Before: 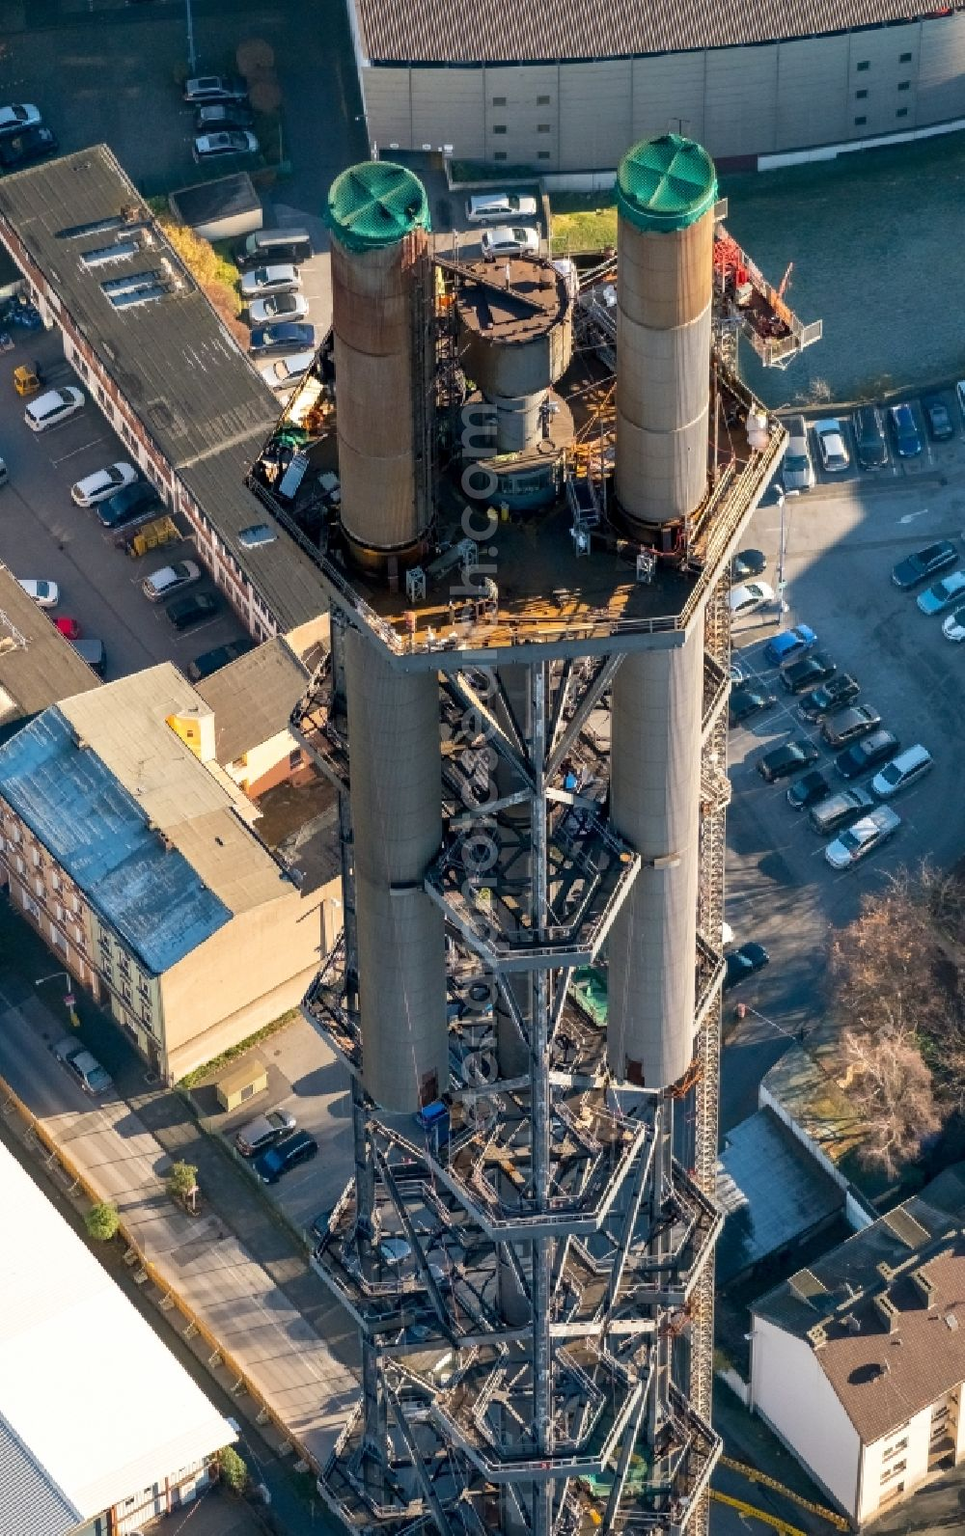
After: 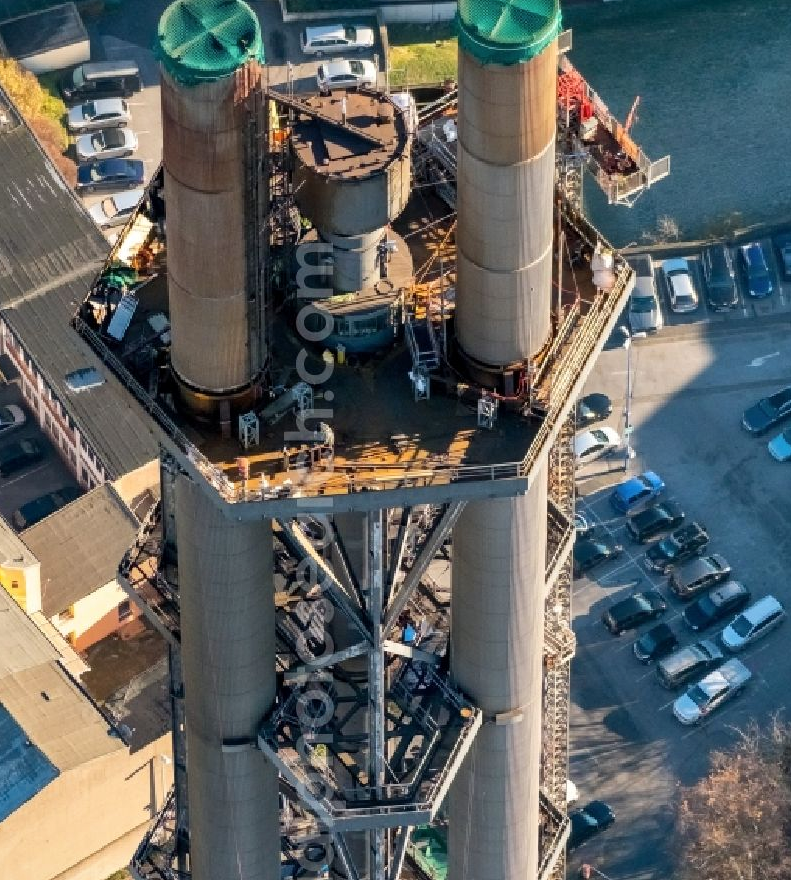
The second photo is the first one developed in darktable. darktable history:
crop: left 18.27%, top 11.08%, right 2.556%, bottom 33.611%
shadows and highlights: low approximation 0.01, soften with gaussian
